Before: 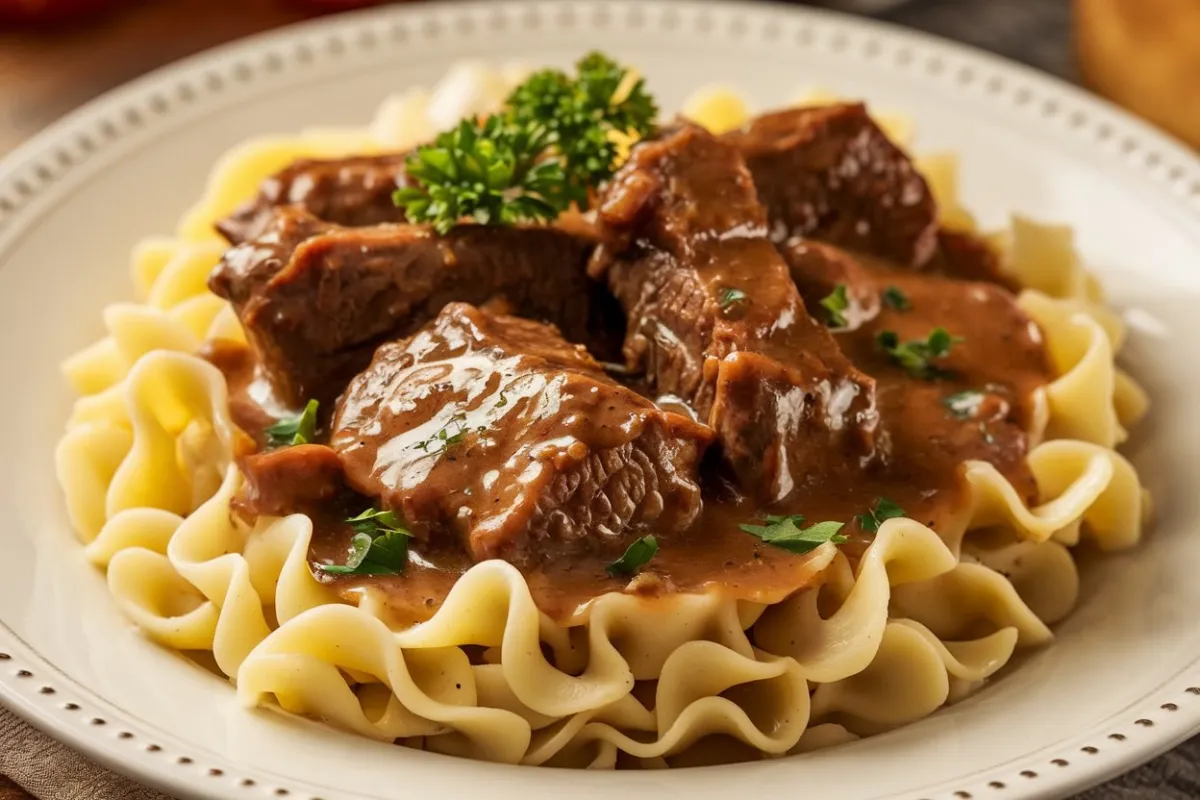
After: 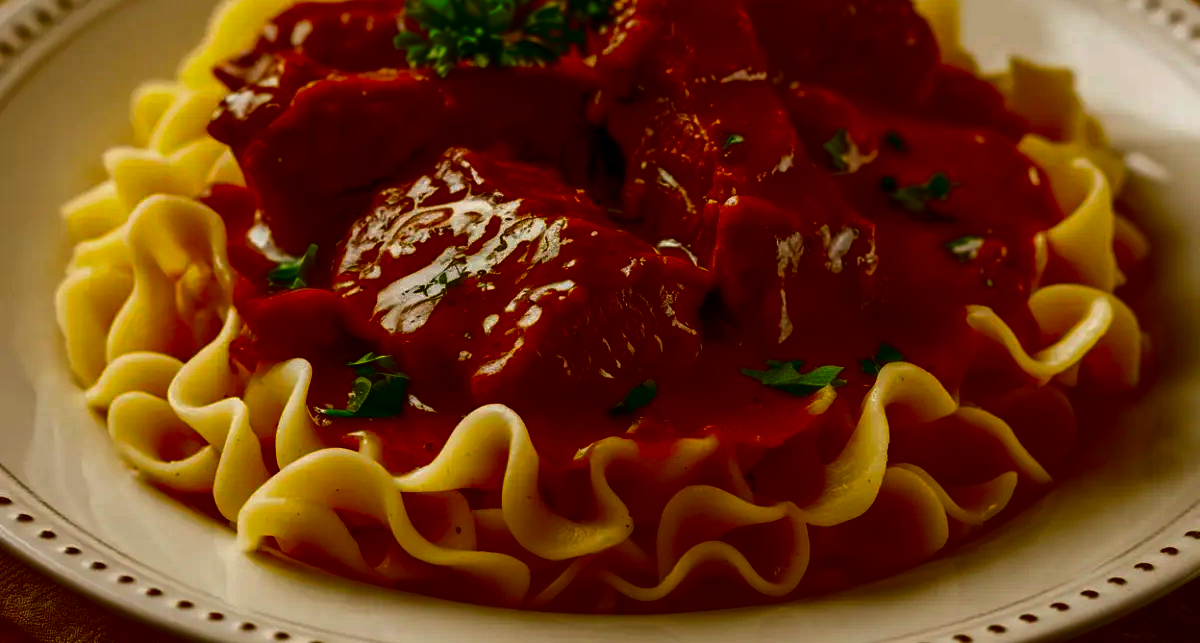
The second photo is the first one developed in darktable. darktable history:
contrast brightness saturation: brightness -0.985, saturation 0.981
crop and rotate: top 19.625%
